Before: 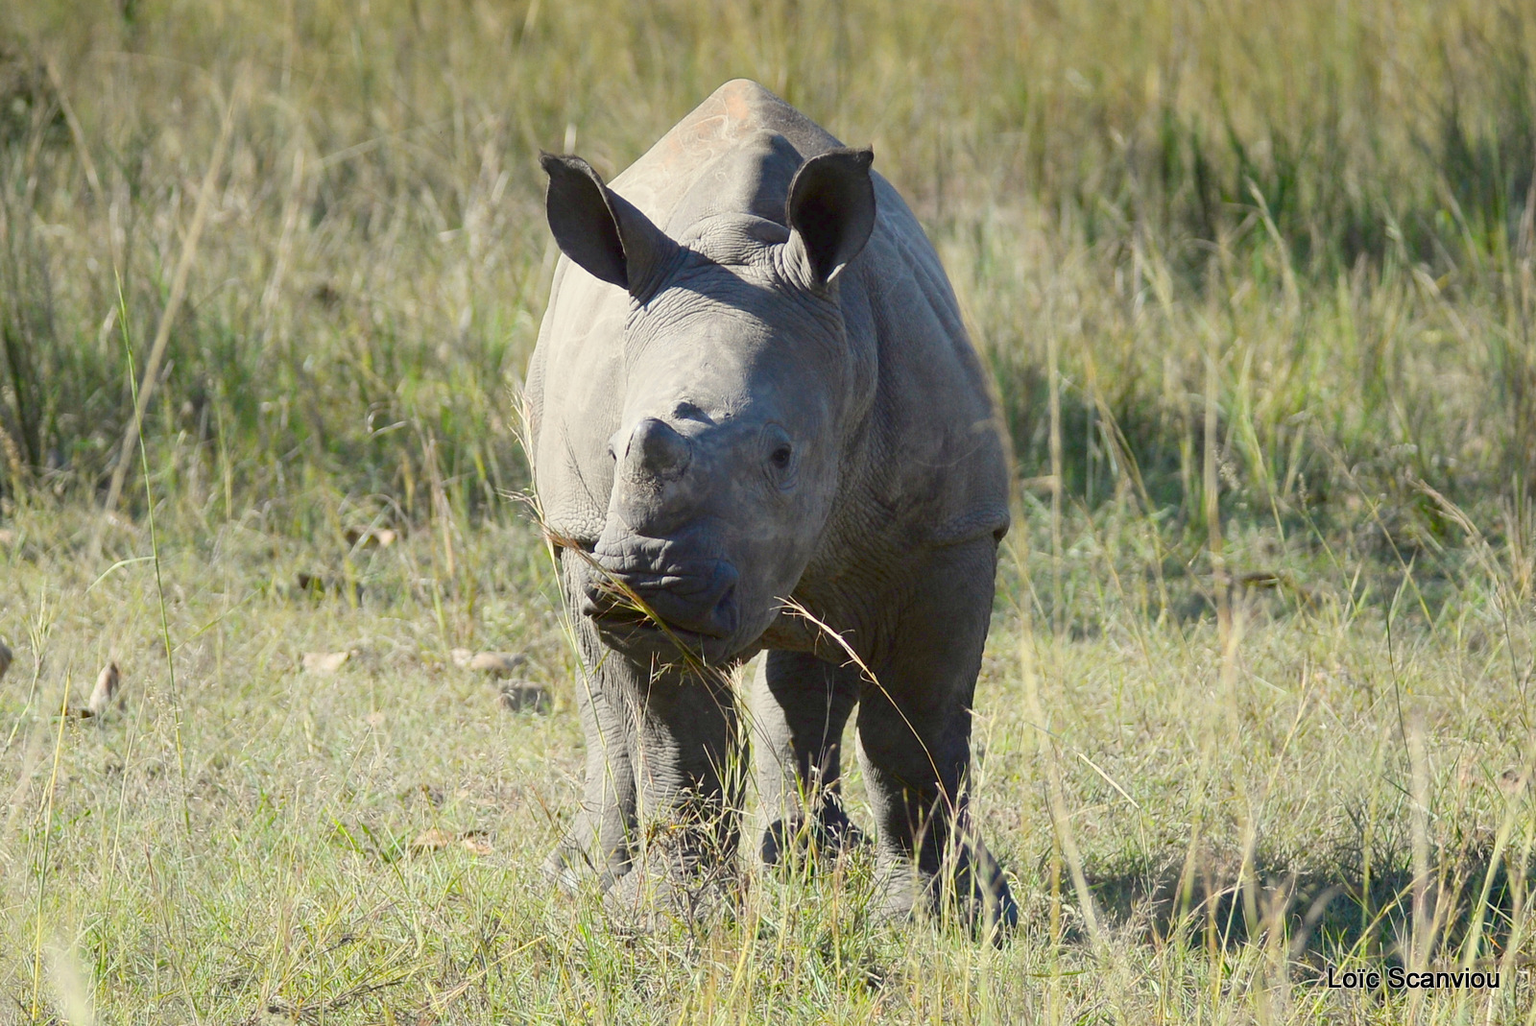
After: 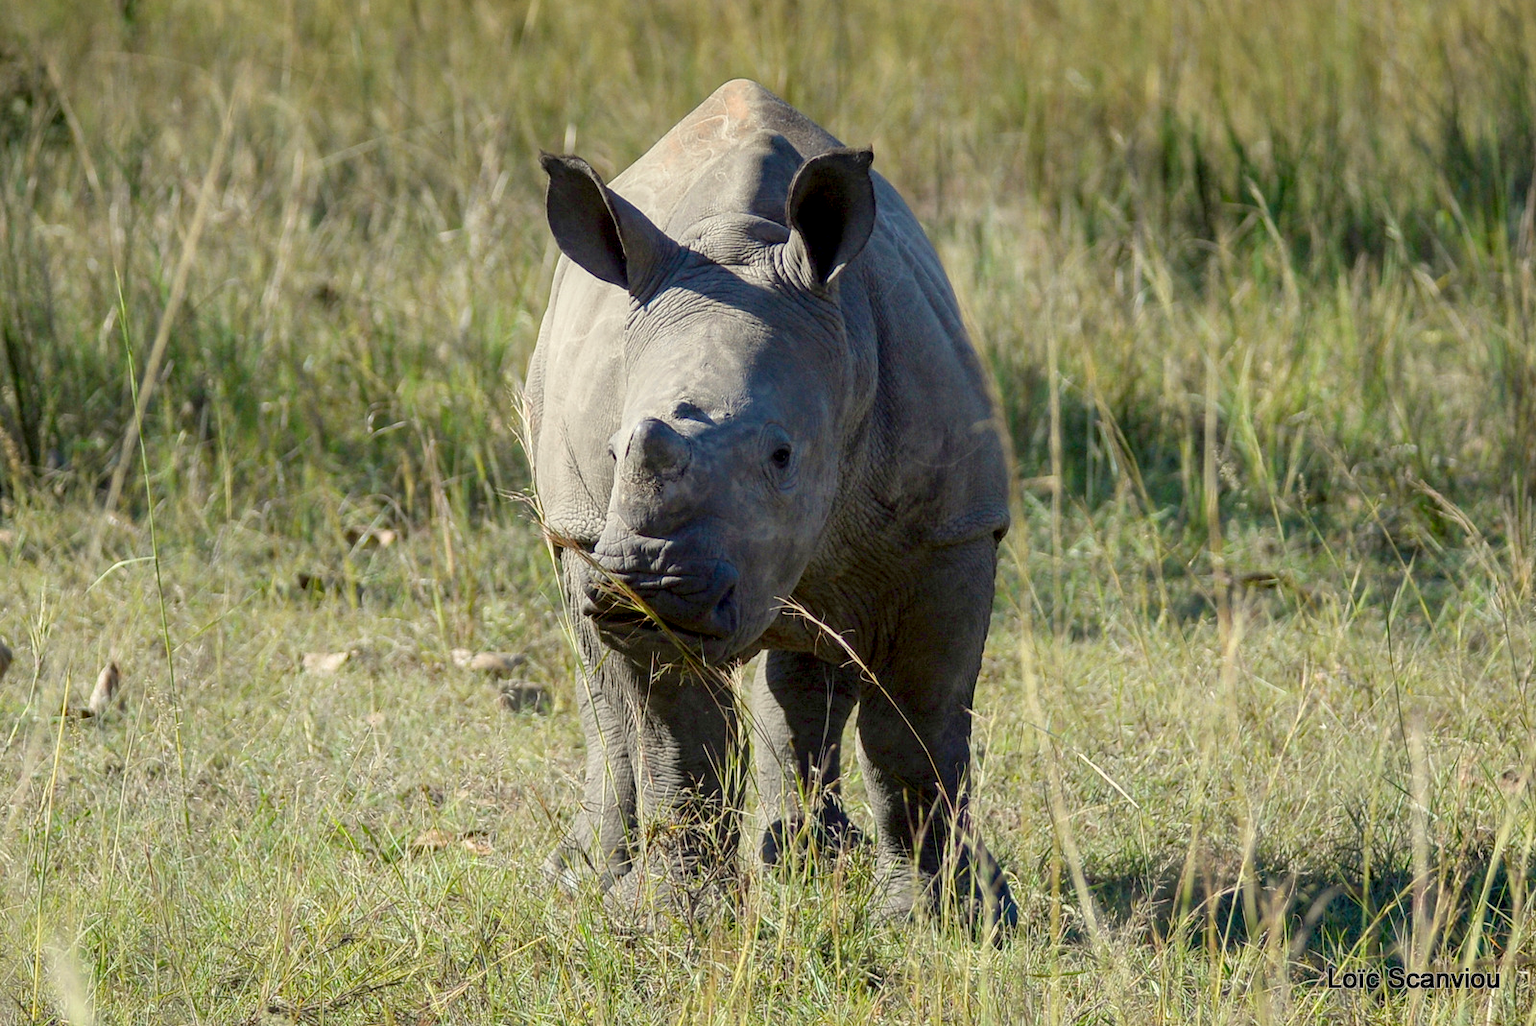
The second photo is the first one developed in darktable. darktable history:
velvia: on, module defaults
local contrast: highlights 60%, shadows 63%, detail 160%
tone equalizer: -8 EV 0.234 EV, -7 EV 0.431 EV, -6 EV 0.403 EV, -5 EV 0.252 EV, -3 EV -0.272 EV, -2 EV -0.443 EV, -1 EV -0.402 EV, +0 EV -0.242 EV, edges refinement/feathering 500, mask exposure compensation -1.57 EV, preserve details no
